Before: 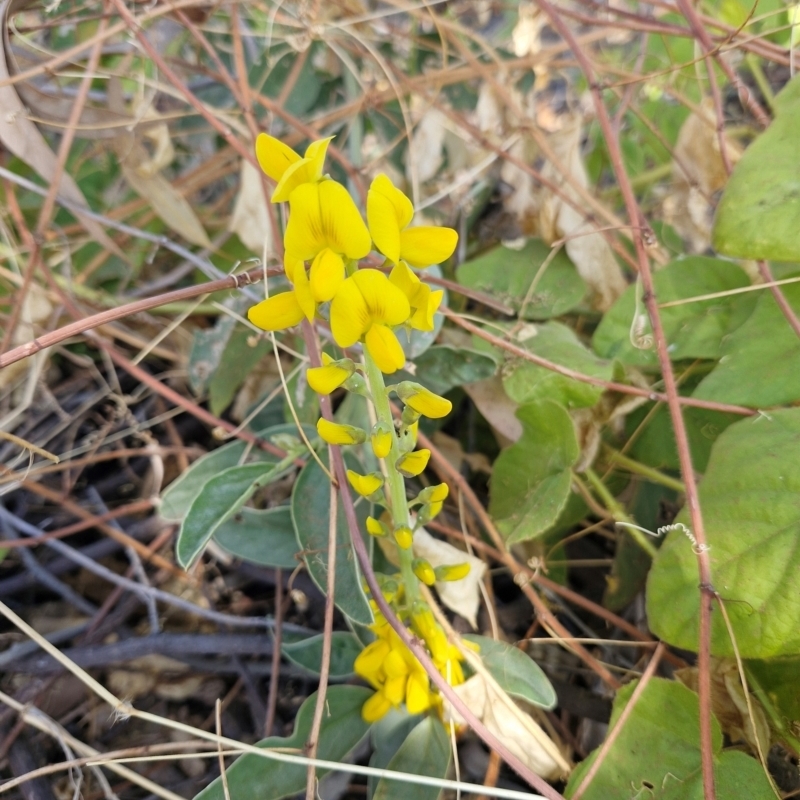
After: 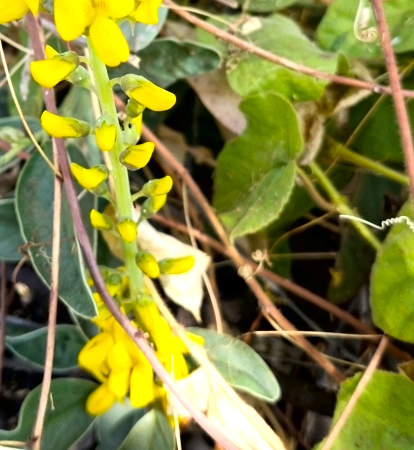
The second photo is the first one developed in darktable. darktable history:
color balance rgb: shadows lift › chroma 0.848%, shadows lift › hue 114.32°, perceptual saturation grading › global saturation 24.927%, perceptual brilliance grading › global brilliance 15.146%, perceptual brilliance grading › shadows -34.245%, contrast 5.211%
tone curve: curves: ch0 [(0, 0) (0.118, 0.034) (0.182, 0.124) (0.265, 0.214) (0.504, 0.508) (0.783, 0.825) (1, 1)], color space Lab, independent channels, preserve colors none
crop: left 34.598%, top 38.496%, right 13.645%, bottom 5.161%
